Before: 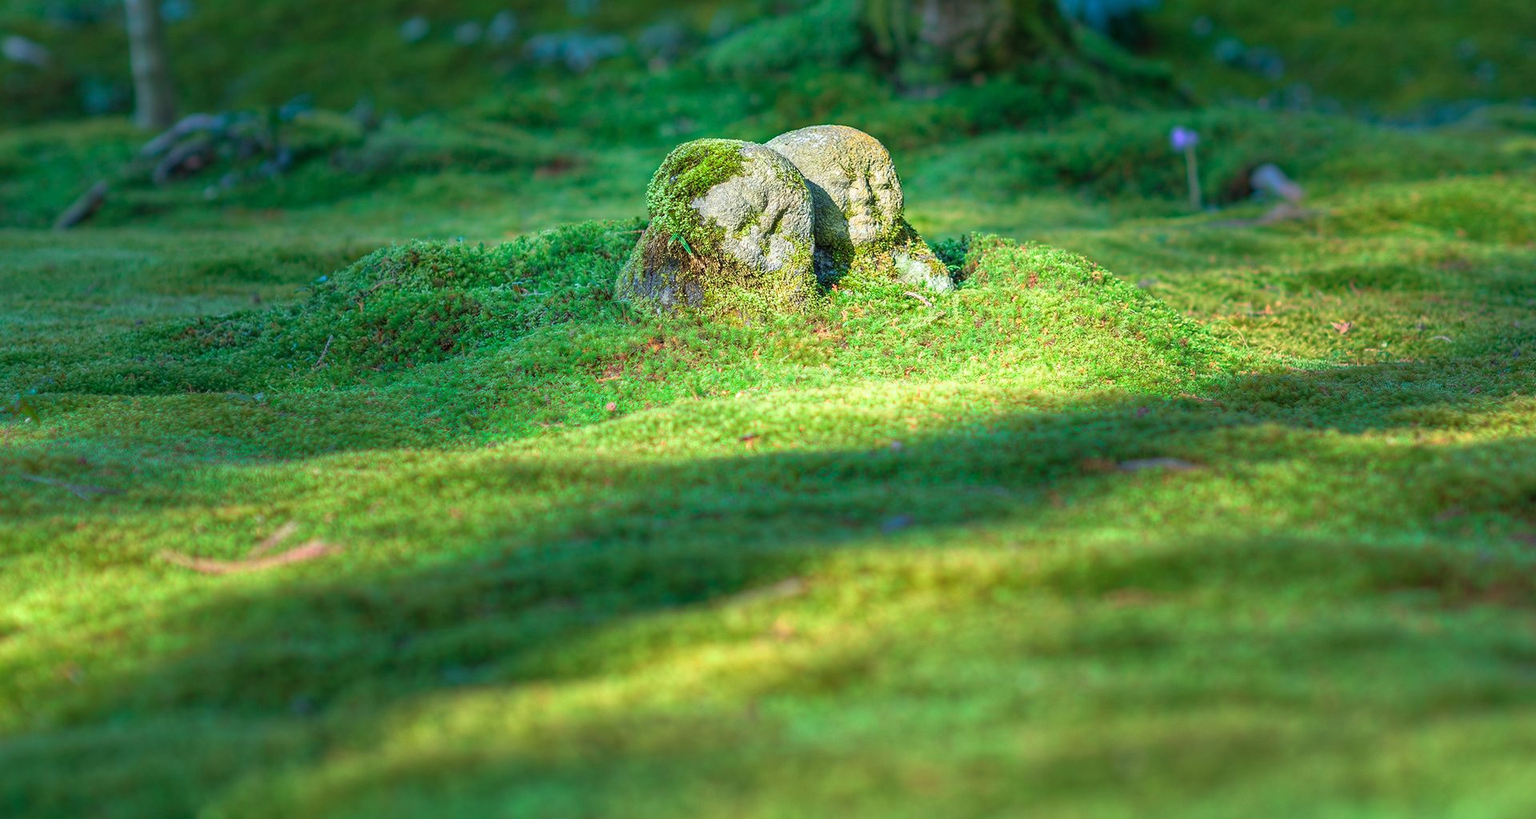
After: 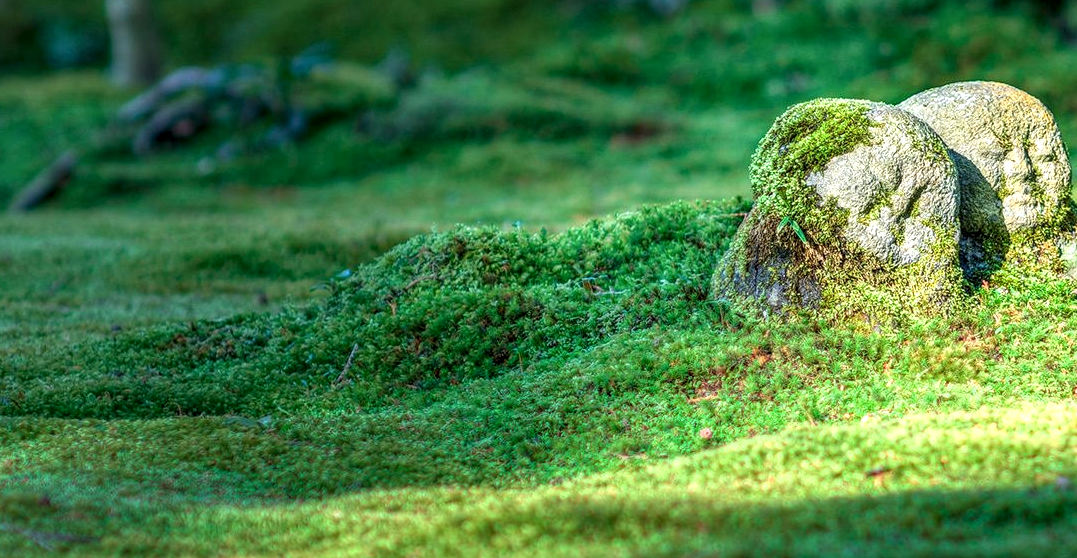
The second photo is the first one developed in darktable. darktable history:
crop and rotate: left 3.021%, top 7.403%, right 40.881%, bottom 38.079%
local contrast: detail 160%
